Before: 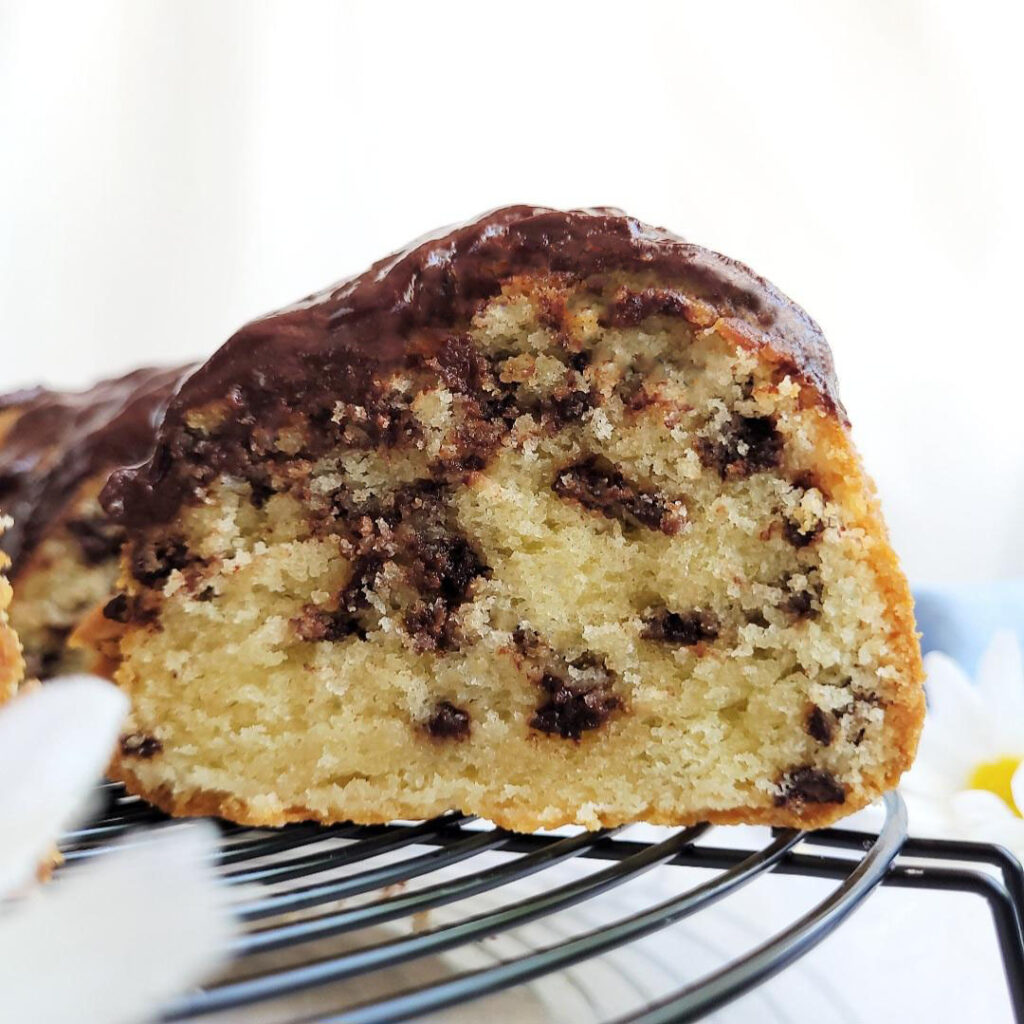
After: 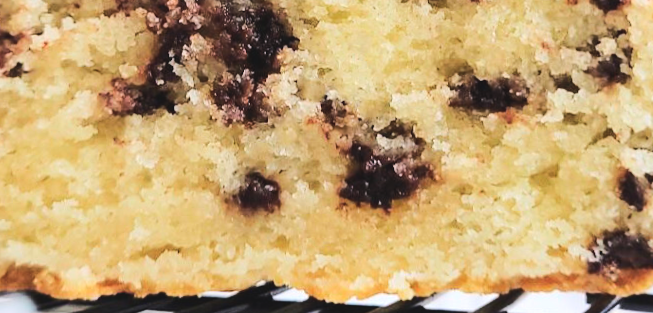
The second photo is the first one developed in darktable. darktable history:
crop: left 18.091%, top 51.13%, right 17.525%, bottom 16.85%
white balance: red 1.004, blue 1.024
rotate and perspective: rotation -1.32°, lens shift (horizontal) -0.031, crop left 0.015, crop right 0.985, crop top 0.047, crop bottom 0.982
exposure: black level correction -0.008, exposure 0.067 EV, compensate highlight preservation false
rgb curve: curves: ch0 [(0, 0) (0.284, 0.292) (0.505, 0.644) (1, 1)], compensate middle gray true
